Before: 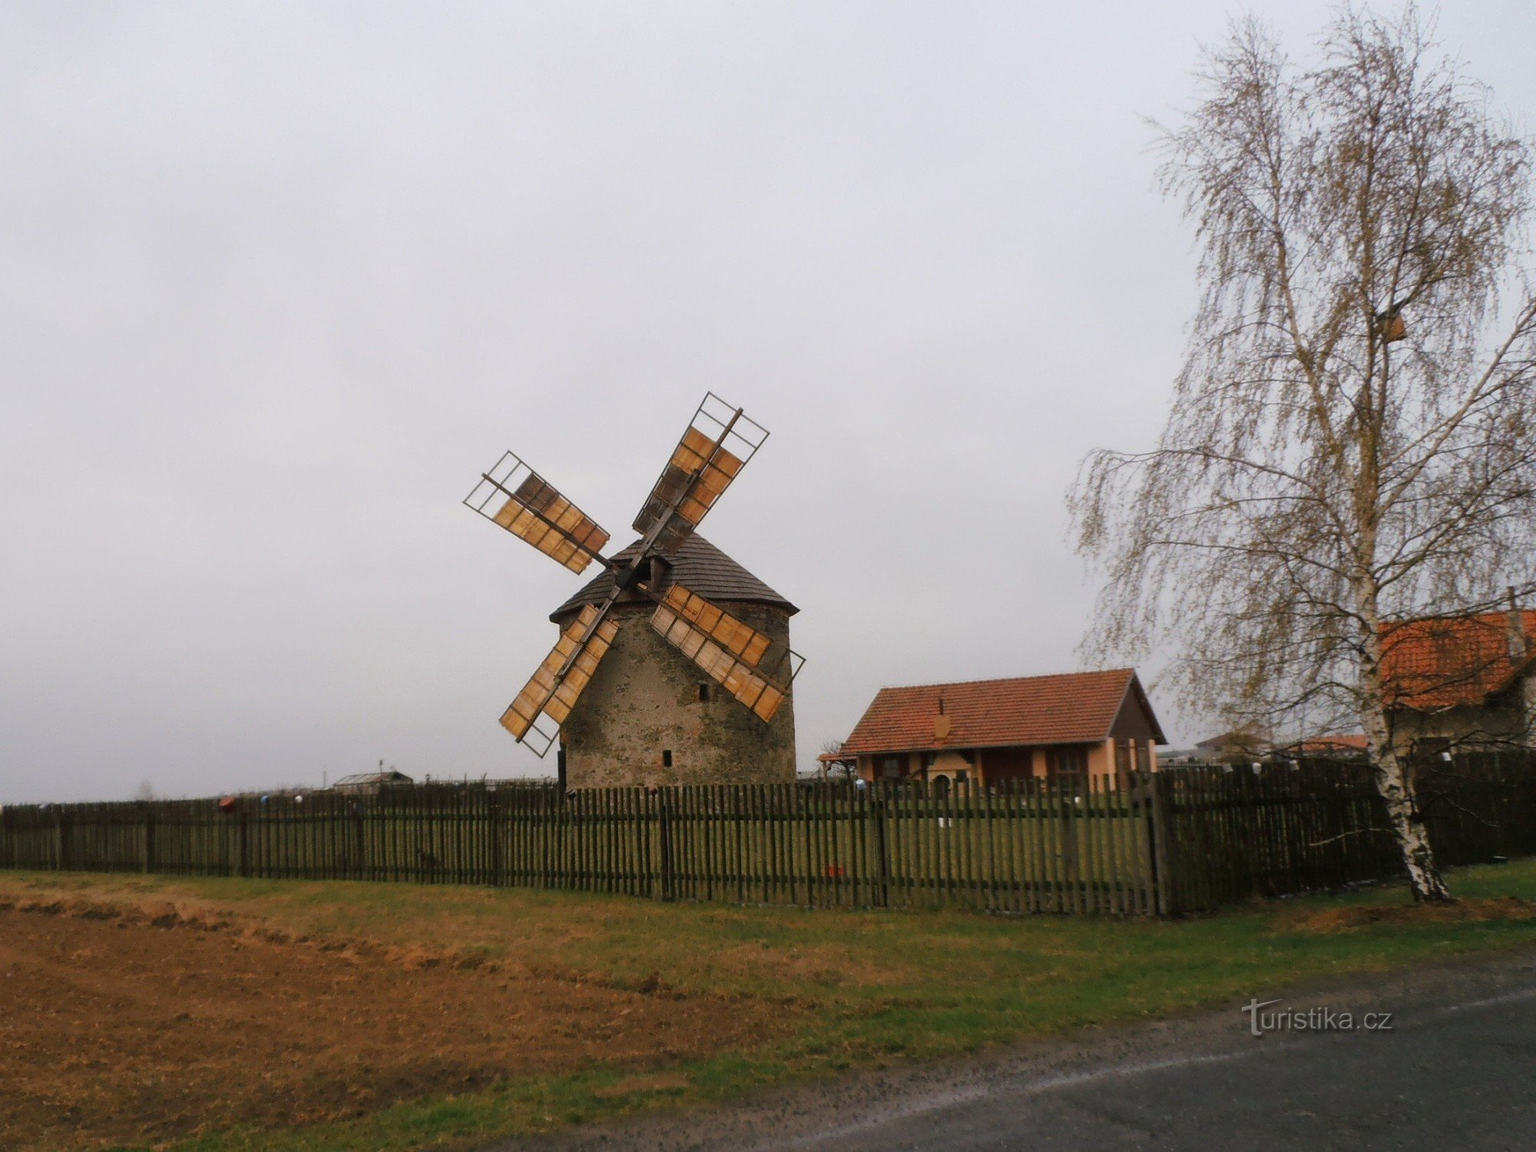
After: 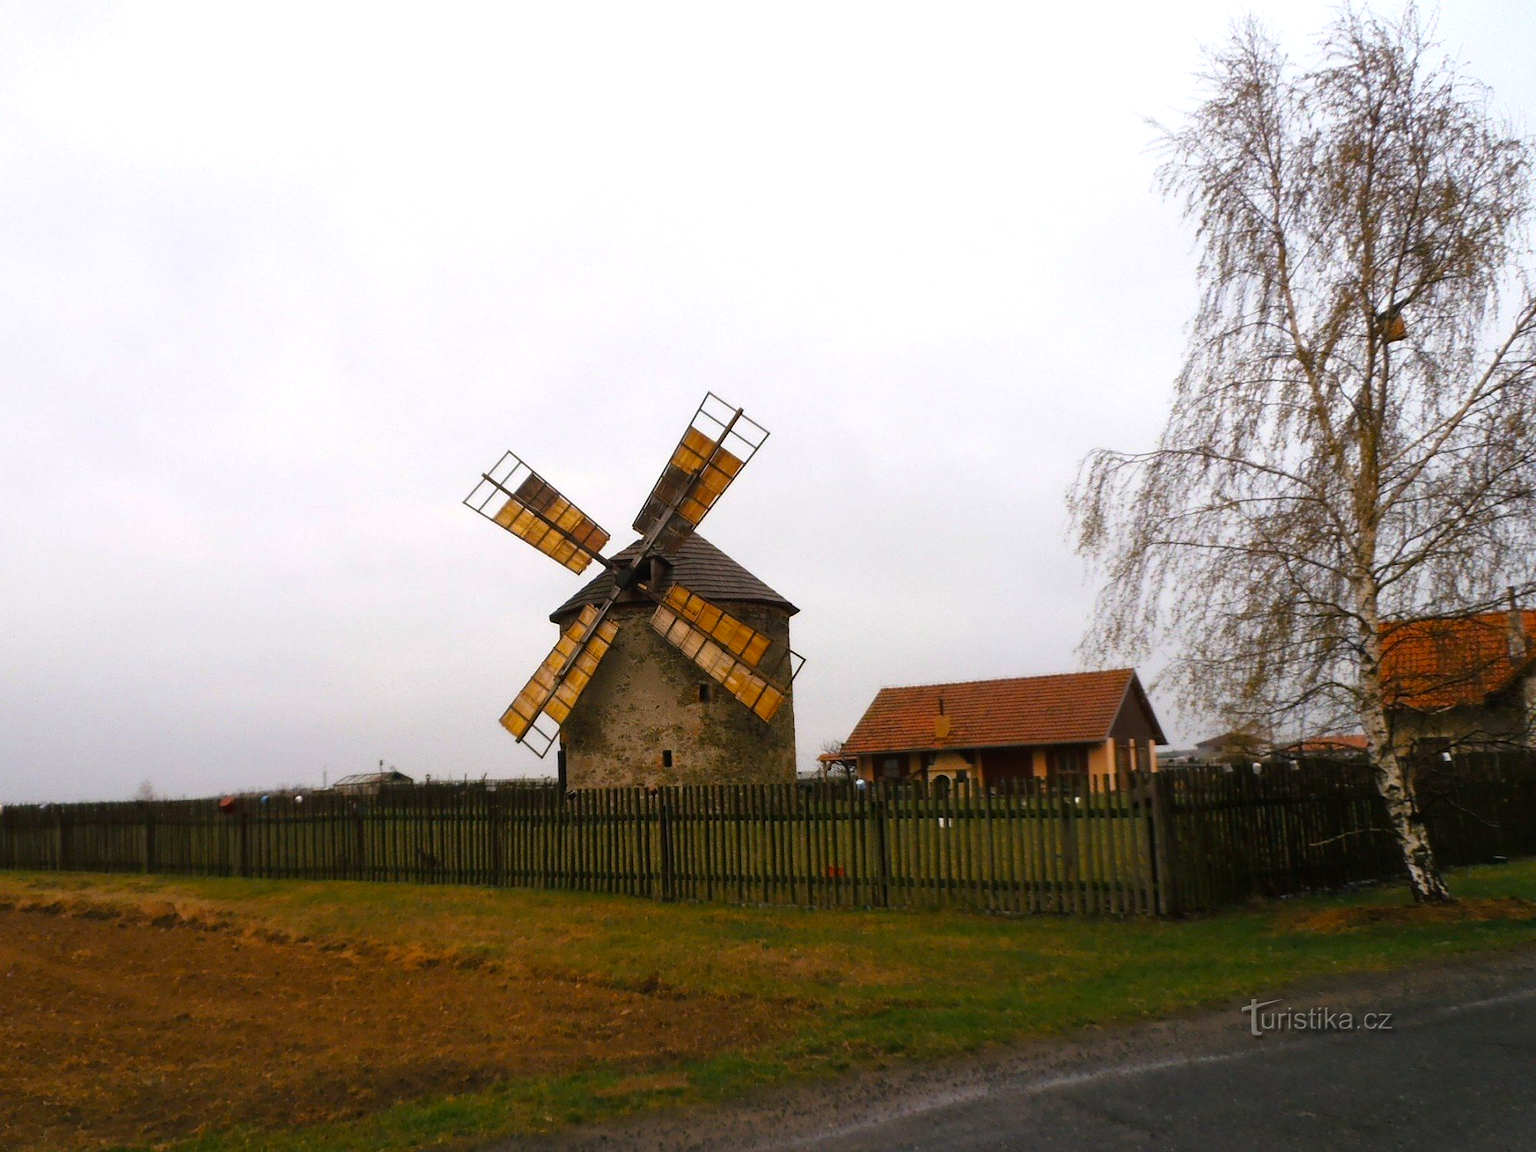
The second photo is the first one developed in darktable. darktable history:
color balance rgb: linear chroma grading › global chroma 2.054%, linear chroma grading › mid-tones -0.656%, perceptual saturation grading › global saturation 30.047%, perceptual brilliance grading › global brilliance 15.75%, perceptual brilliance grading › shadows -35.177%
